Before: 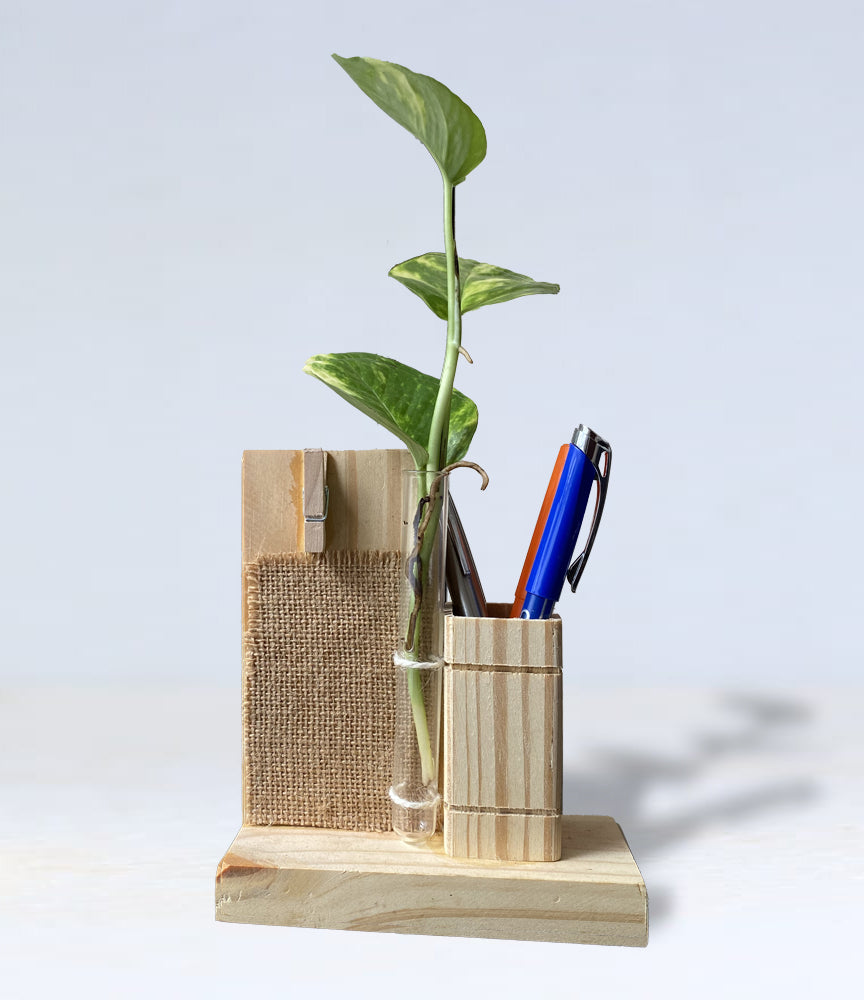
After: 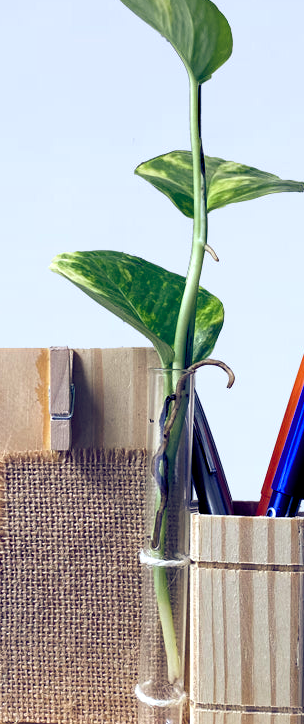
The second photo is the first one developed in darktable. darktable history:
crop and rotate: left 29.476%, top 10.214%, right 35.32%, bottom 17.333%
color balance rgb: shadows lift › luminance -41.13%, shadows lift › chroma 14.13%, shadows lift › hue 260°, power › luminance -3.76%, power › chroma 0.56%, power › hue 40.37°, highlights gain › luminance 16.81%, highlights gain › chroma 2.94%, highlights gain › hue 260°, global offset › luminance -0.29%, global offset › chroma 0.31%, global offset › hue 260°, perceptual saturation grading › global saturation 20%, perceptual saturation grading › highlights -13.92%, perceptual saturation grading › shadows 50%
